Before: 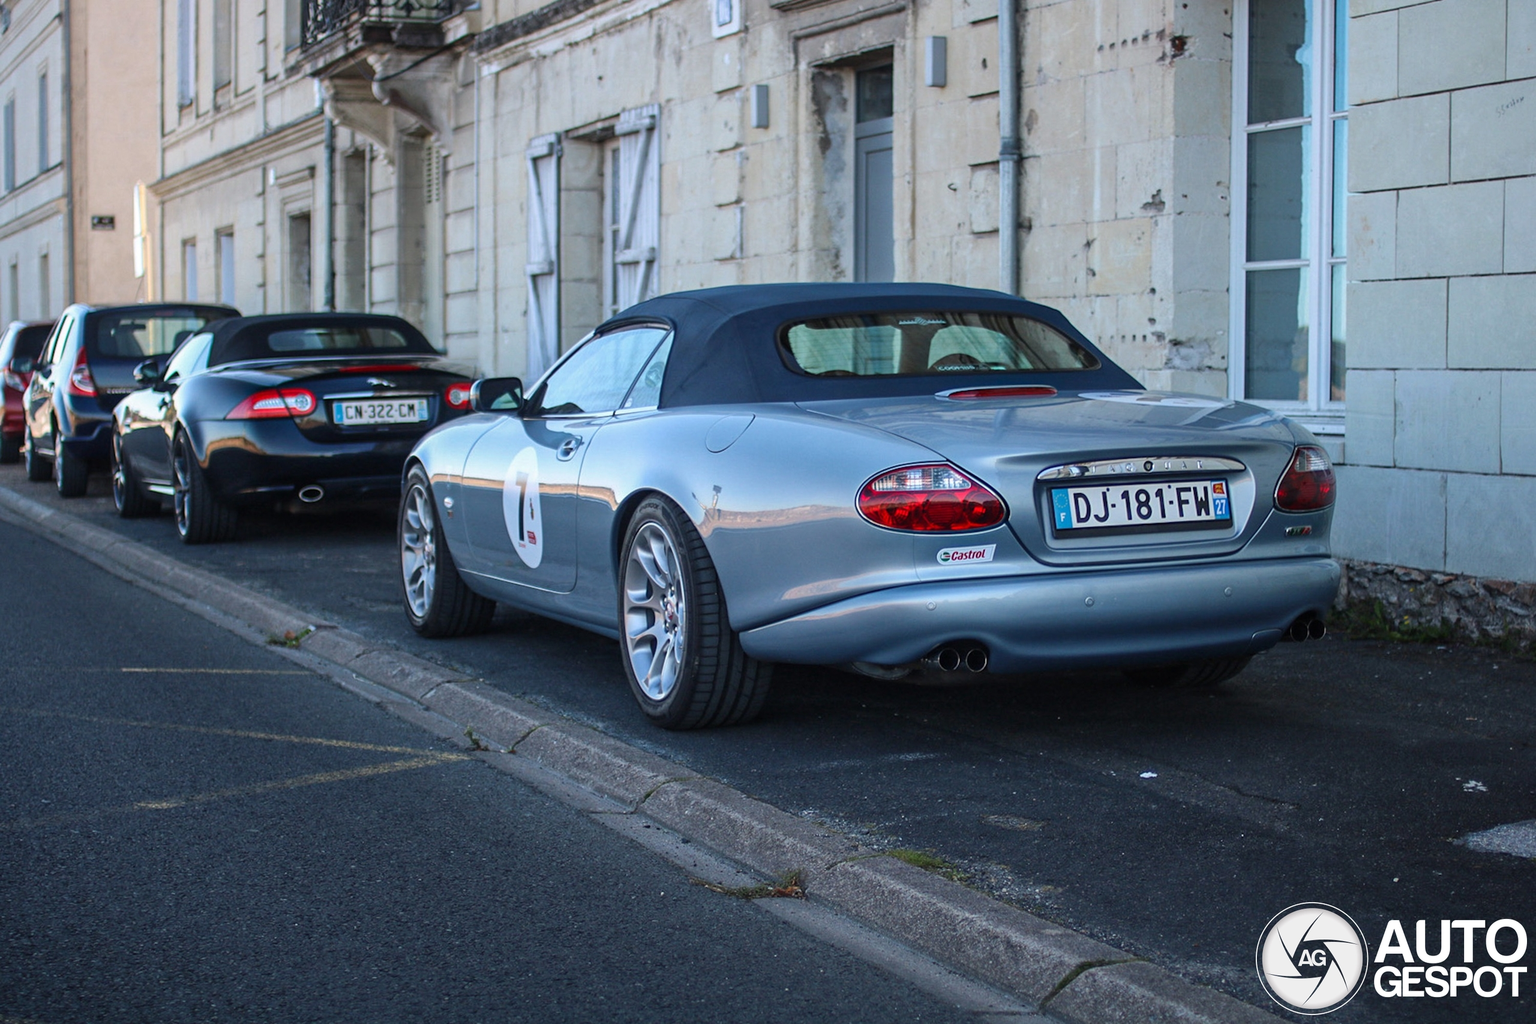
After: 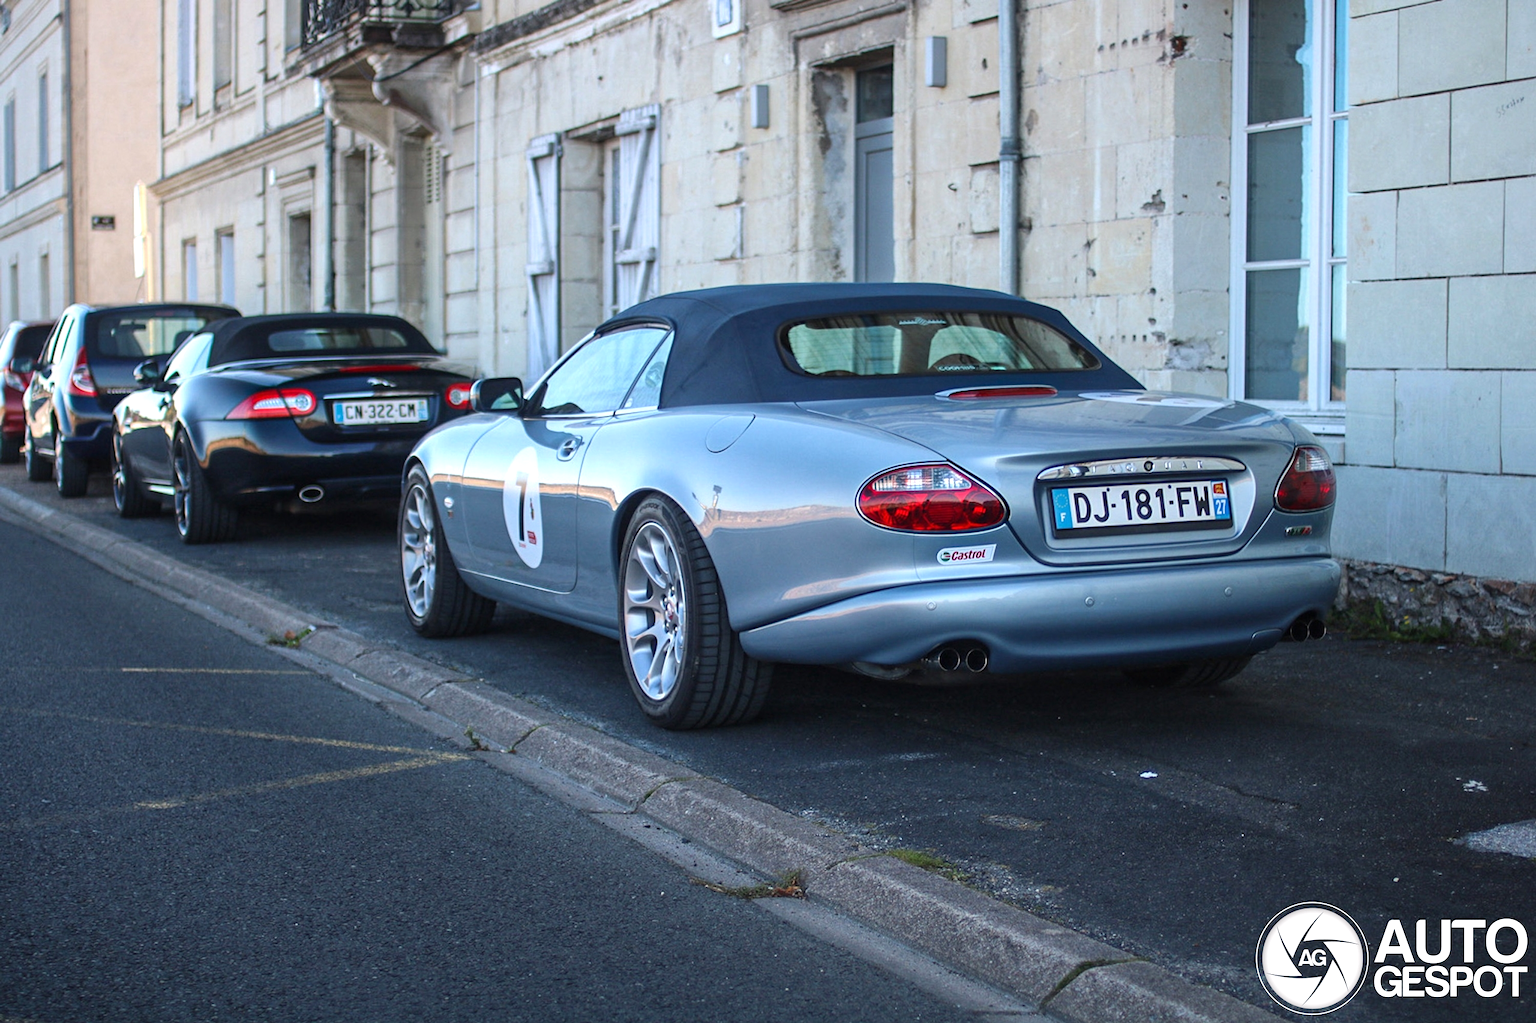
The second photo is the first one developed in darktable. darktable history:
exposure: exposure 0.372 EV, compensate highlight preservation false
